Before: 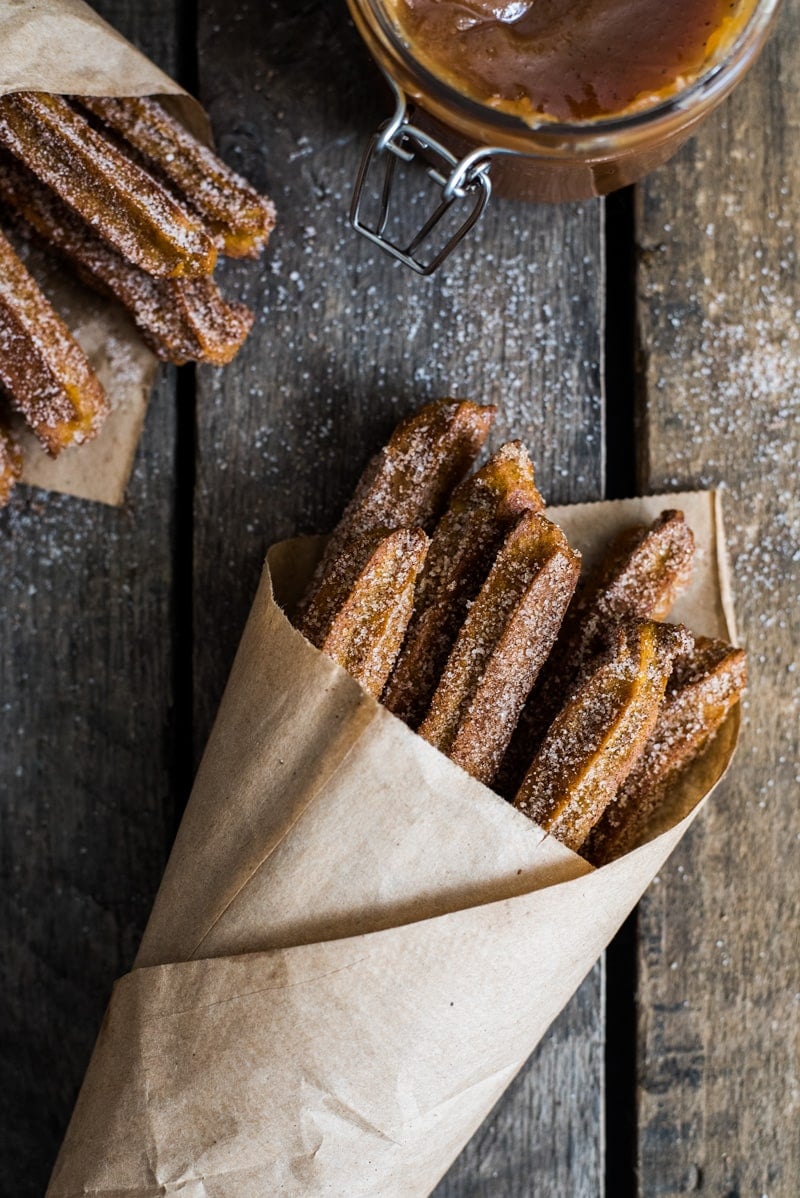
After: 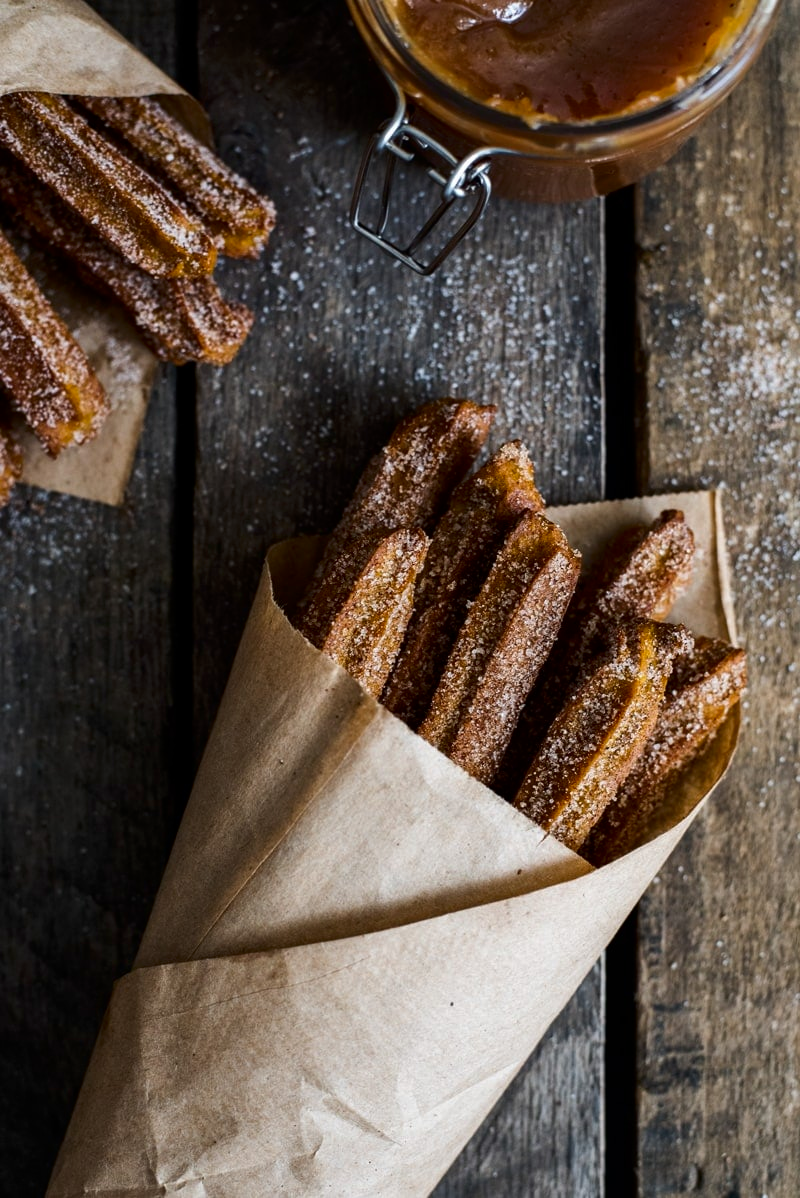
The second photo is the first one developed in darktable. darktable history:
contrast brightness saturation: contrast 0.068, brightness -0.135, saturation 0.046
